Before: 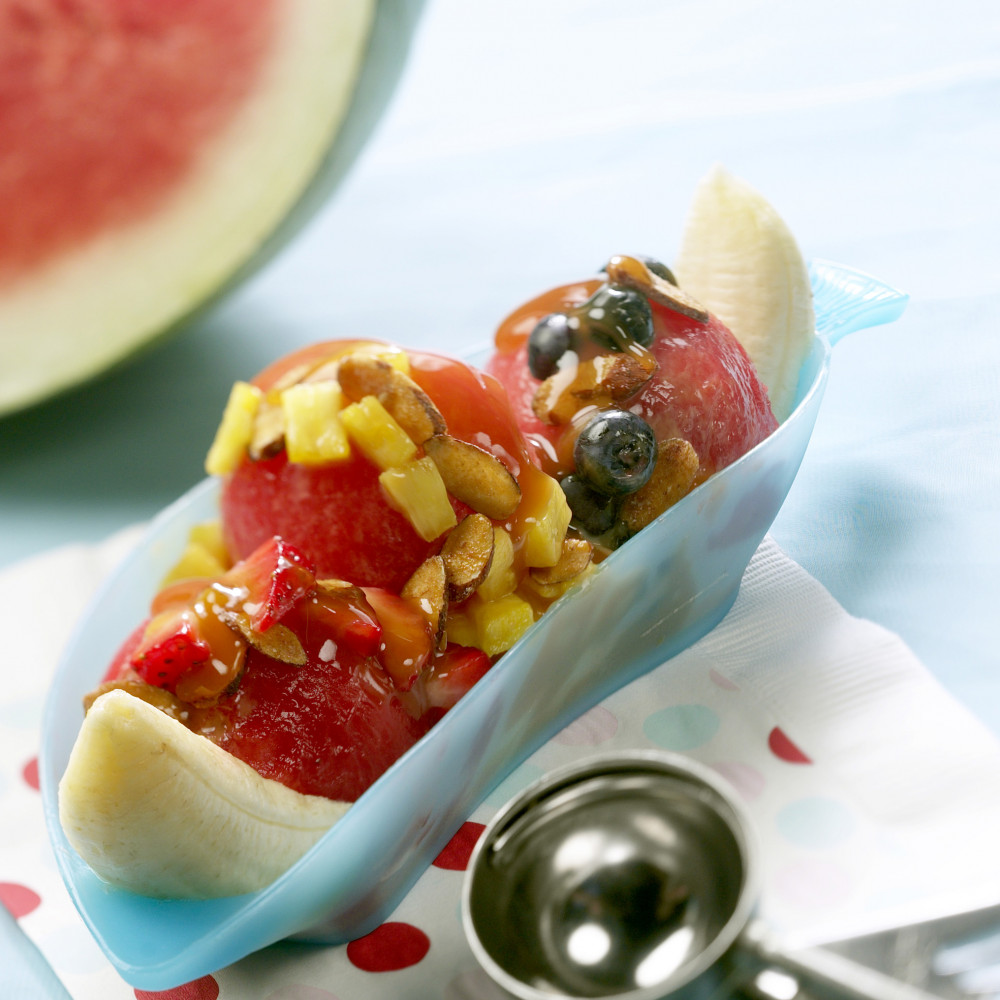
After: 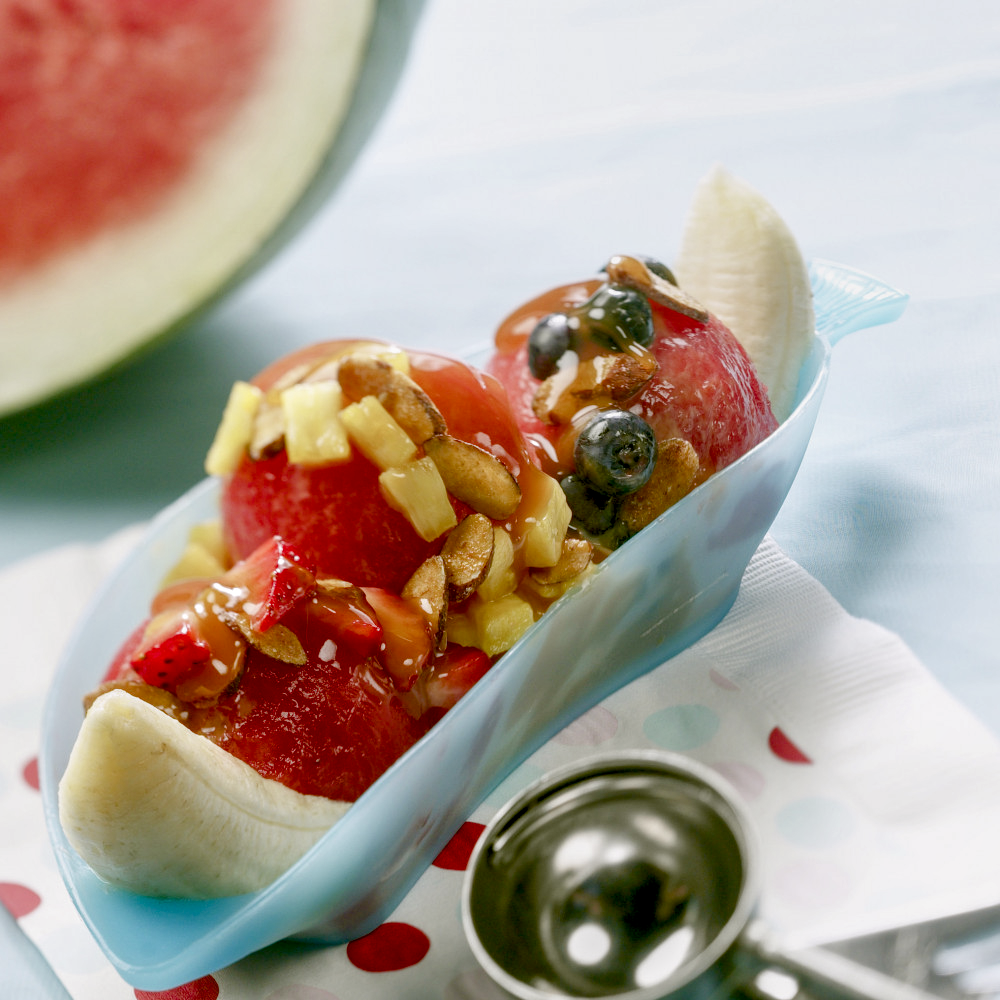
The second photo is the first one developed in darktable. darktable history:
local contrast: highlights 61%, detail 143%, midtone range 0.428
color balance rgb: shadows lift › chroma 1%, shadows lift › hue 113°, highlights gain › chroma 0.2%, highlights gain › hue 333°, perceptual saturation grading › global saturation 20%, perceptual saturation grading › highlights -50%, perceptual saturation grading › shadows 25%, contrast -10%
